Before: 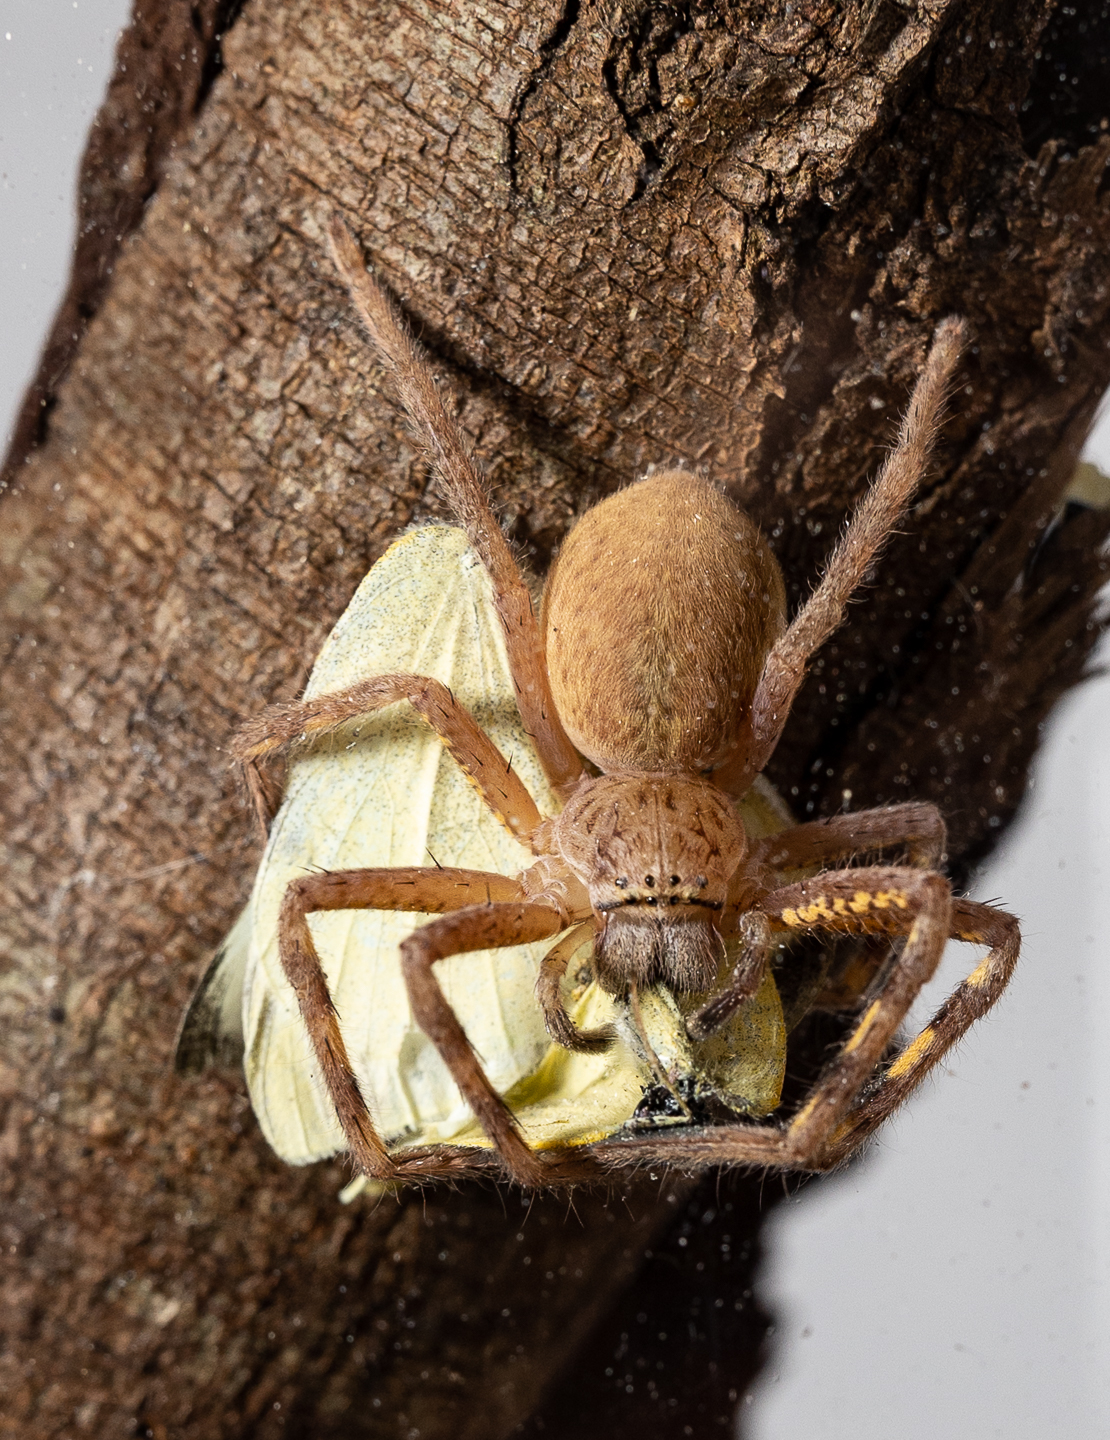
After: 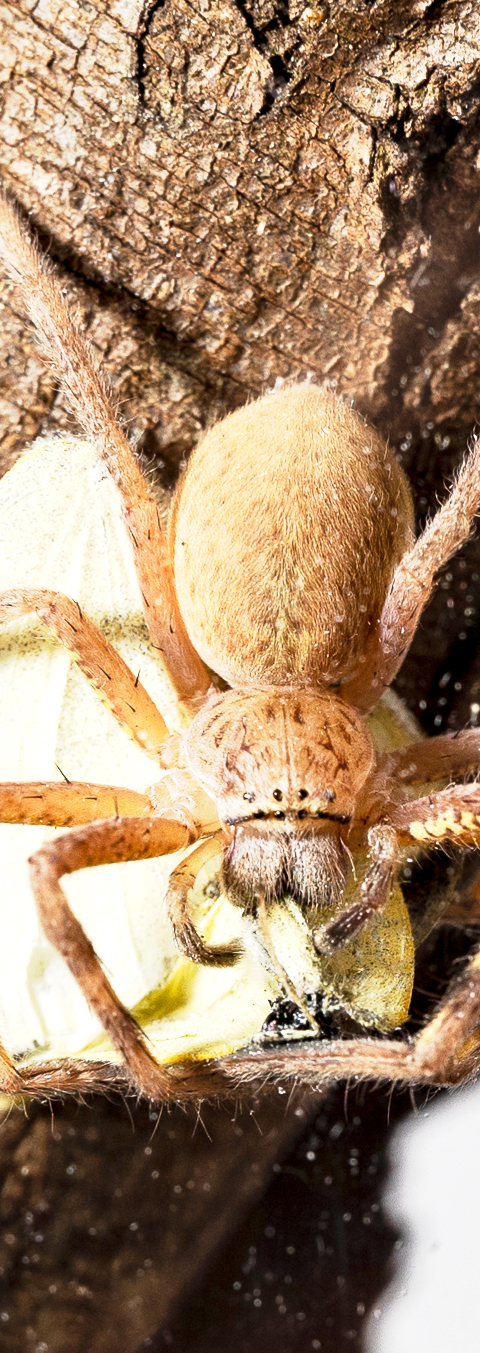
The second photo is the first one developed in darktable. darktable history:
contrast equalizer: y [[0.579, 0.58, 0.505, 0.5, 0.5, 0.5], [0.5 ×6], [0.5 ×6], [0 ×6], [0 ×6]]
base curve: curves: ch0 [(0, 0) (0.088, 0.125) (0.176, 0.251) (0.354, 0.501) (0.613, 0.749) (1, 0.877)], preserve colors none
exposure: exposure 1 EV, compensate highlight preservation false
crop: left 33.585%, top 6.01%, right 23.138%
